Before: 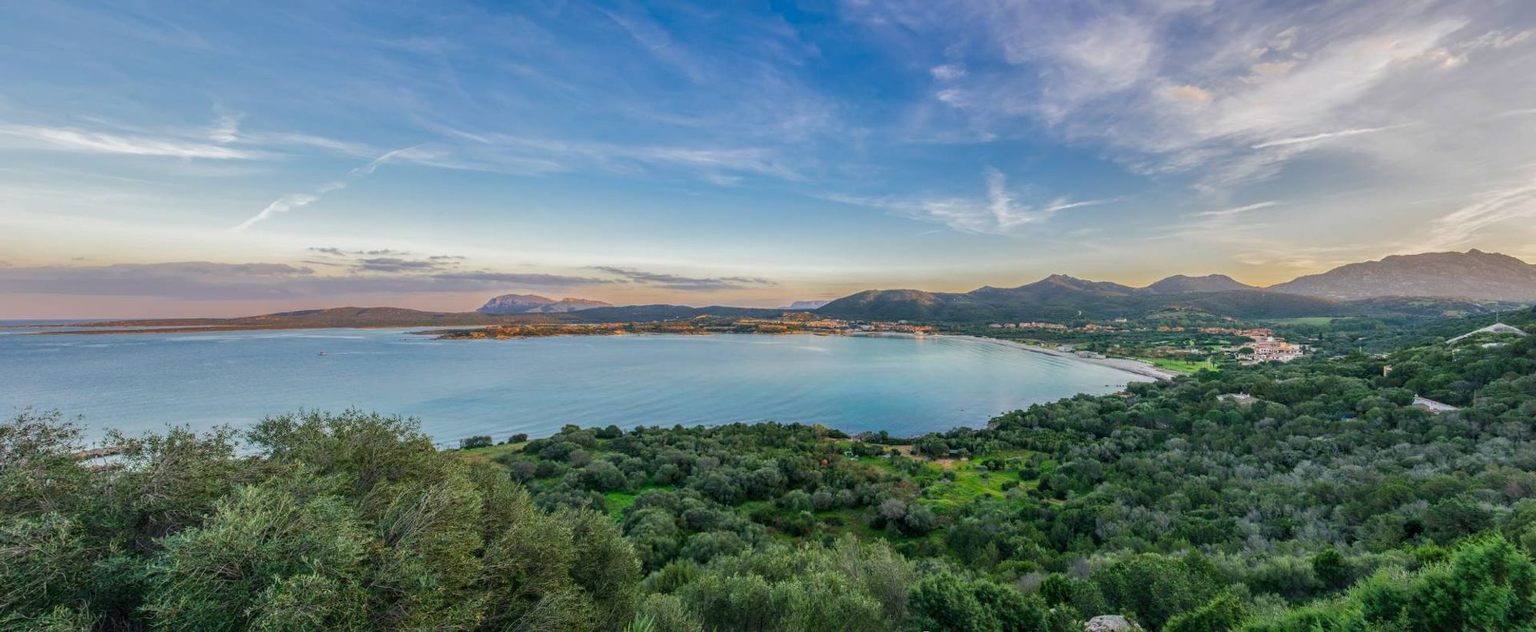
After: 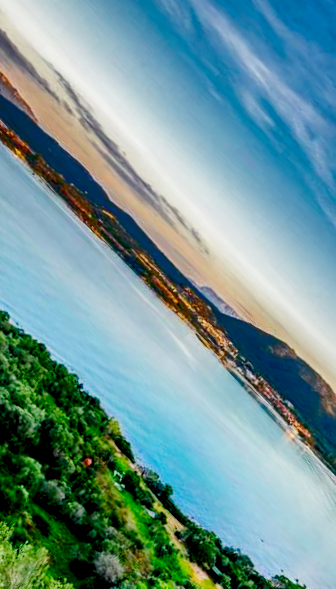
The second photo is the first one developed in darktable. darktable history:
crop and rotate: angle -45°, top 16.739%, right 0.801%, bottom 11.757%
tone equalizer: on, module defaults
base curve: curves: ch0 [(0, 0) (0.036, 0.025) (0.121, 0.166) (0.206, 0.329) (0.605, 0.79) (1, 1)], preserve colors none
shadows and highlights: shadows 19.16, highlights -83.62, soften with gaussian
exposure: black level correction 0.025, exposure 0.182 EV, compensate exposure bias true, compensate highlight preservation false
levels: levels [0, 0.445, 1]
